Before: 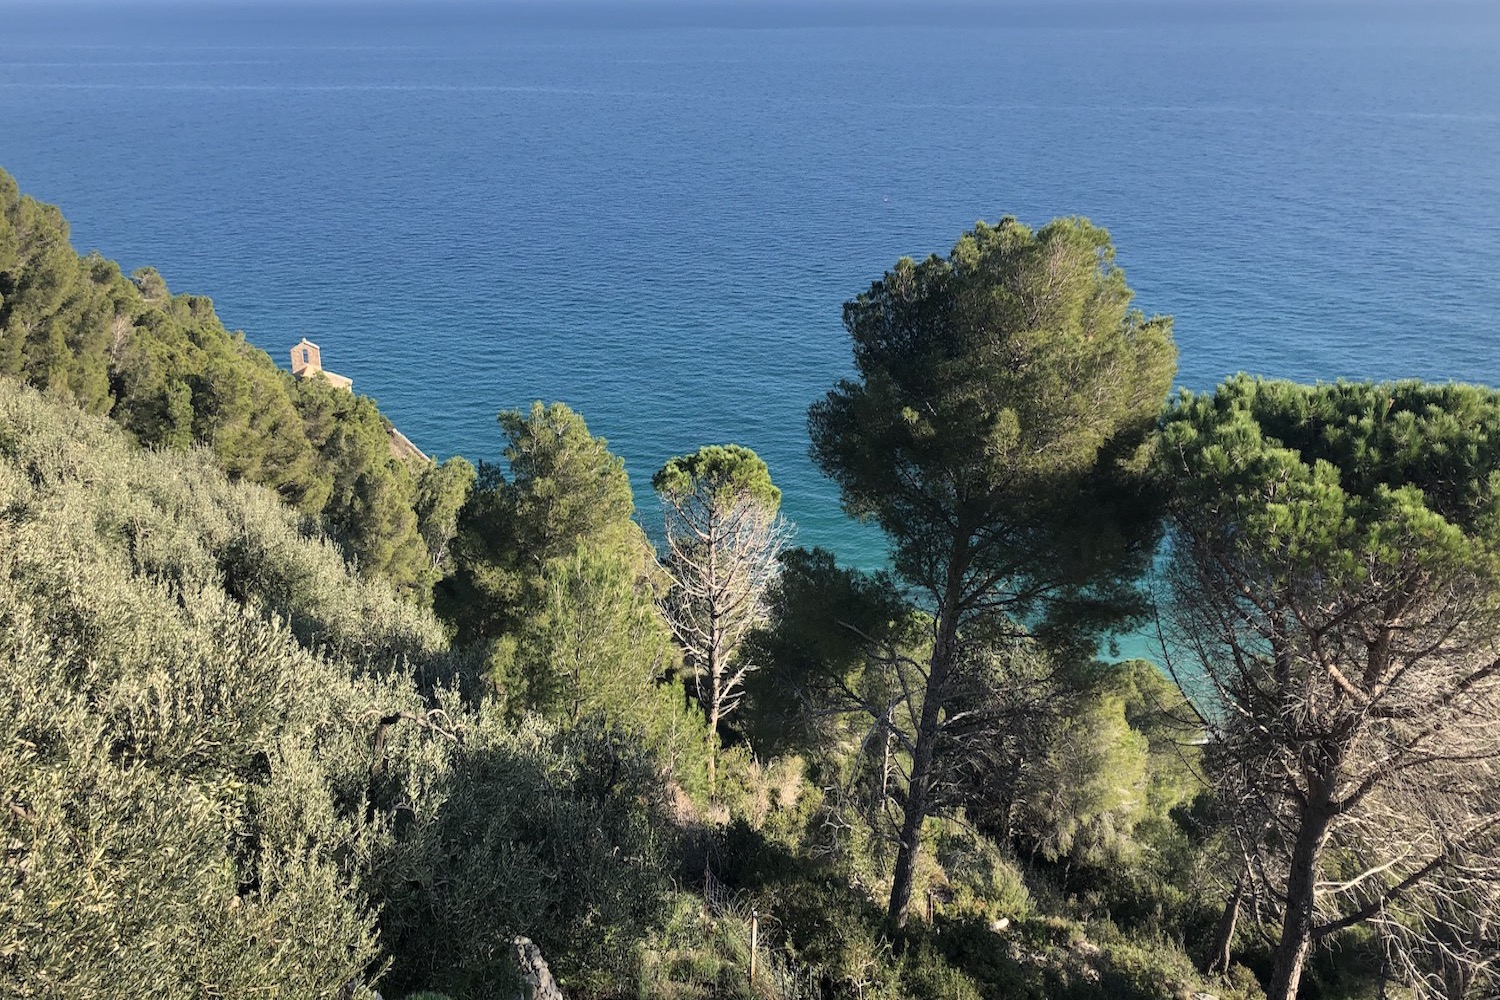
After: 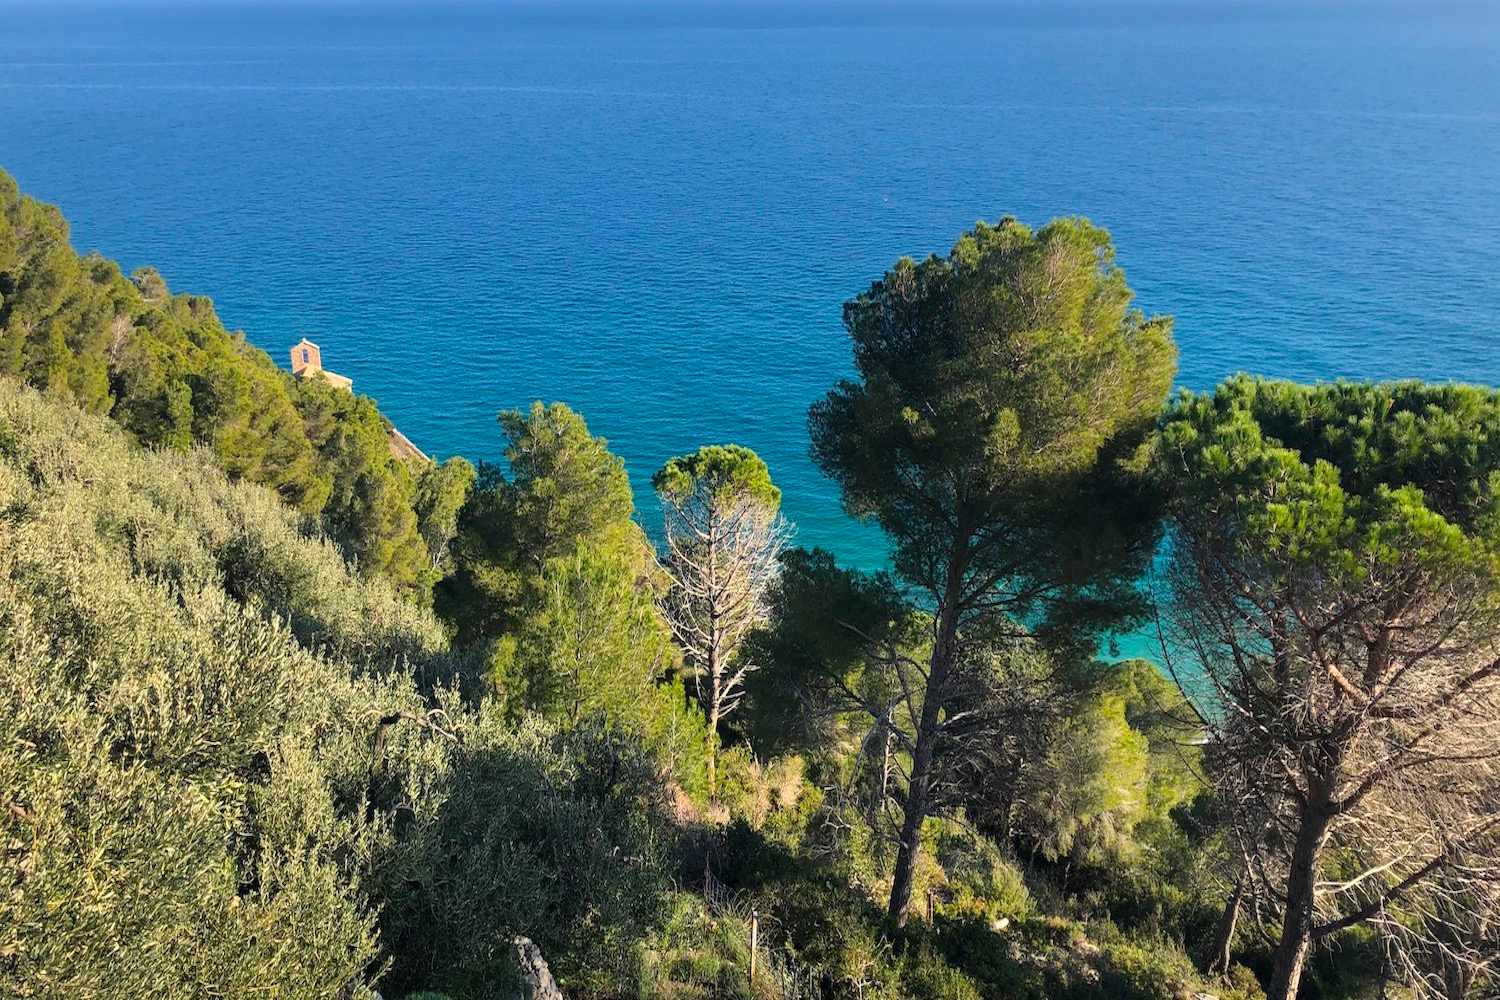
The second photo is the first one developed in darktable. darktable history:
tone equalizer: on, module defaults
color balance rgb: perceptual saturation grading › global saturation 30%, global vibrance 10%
